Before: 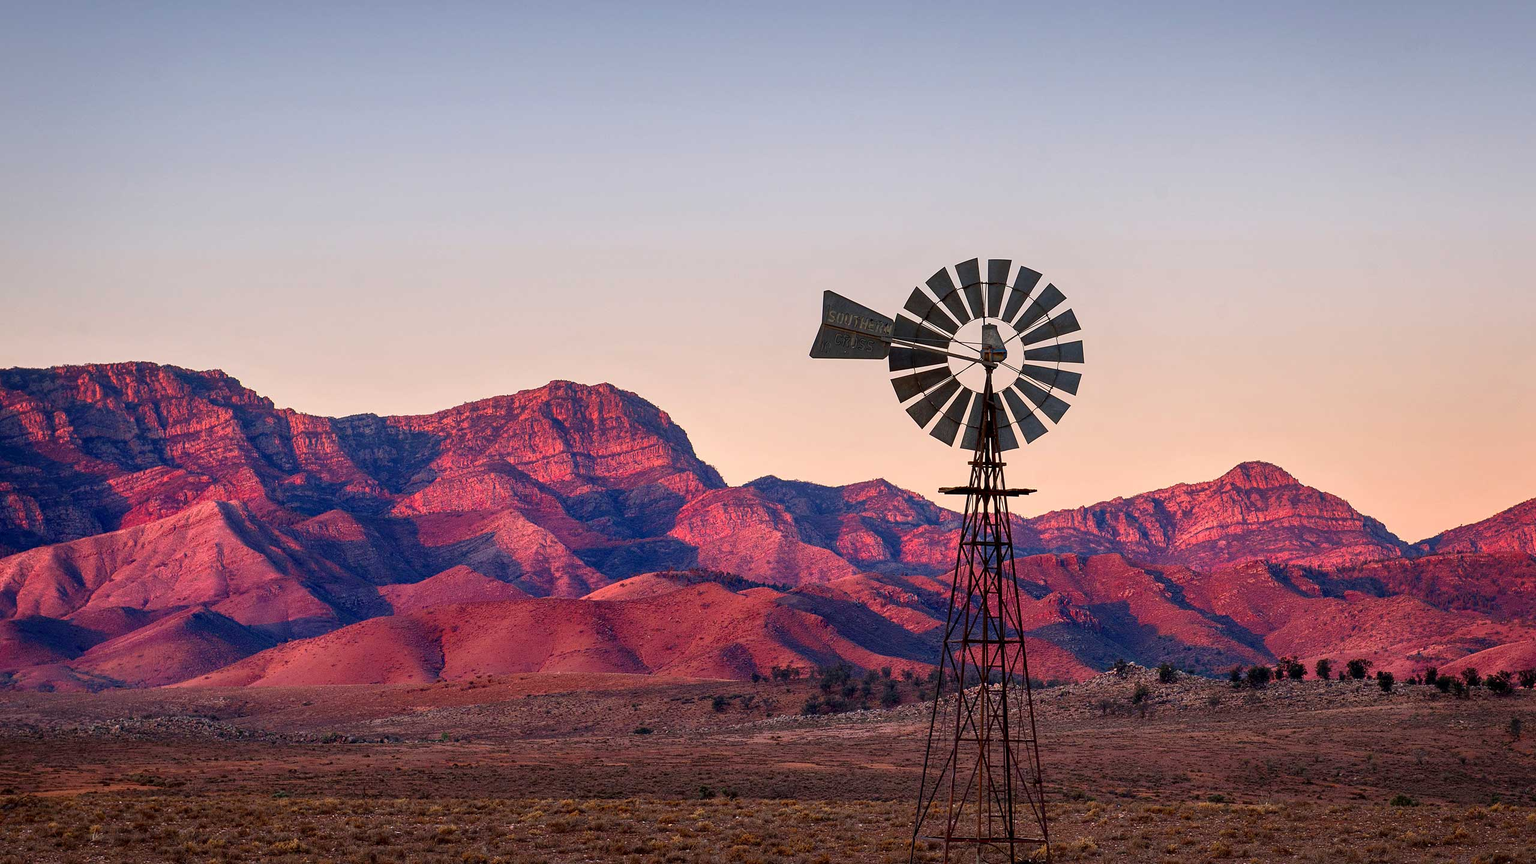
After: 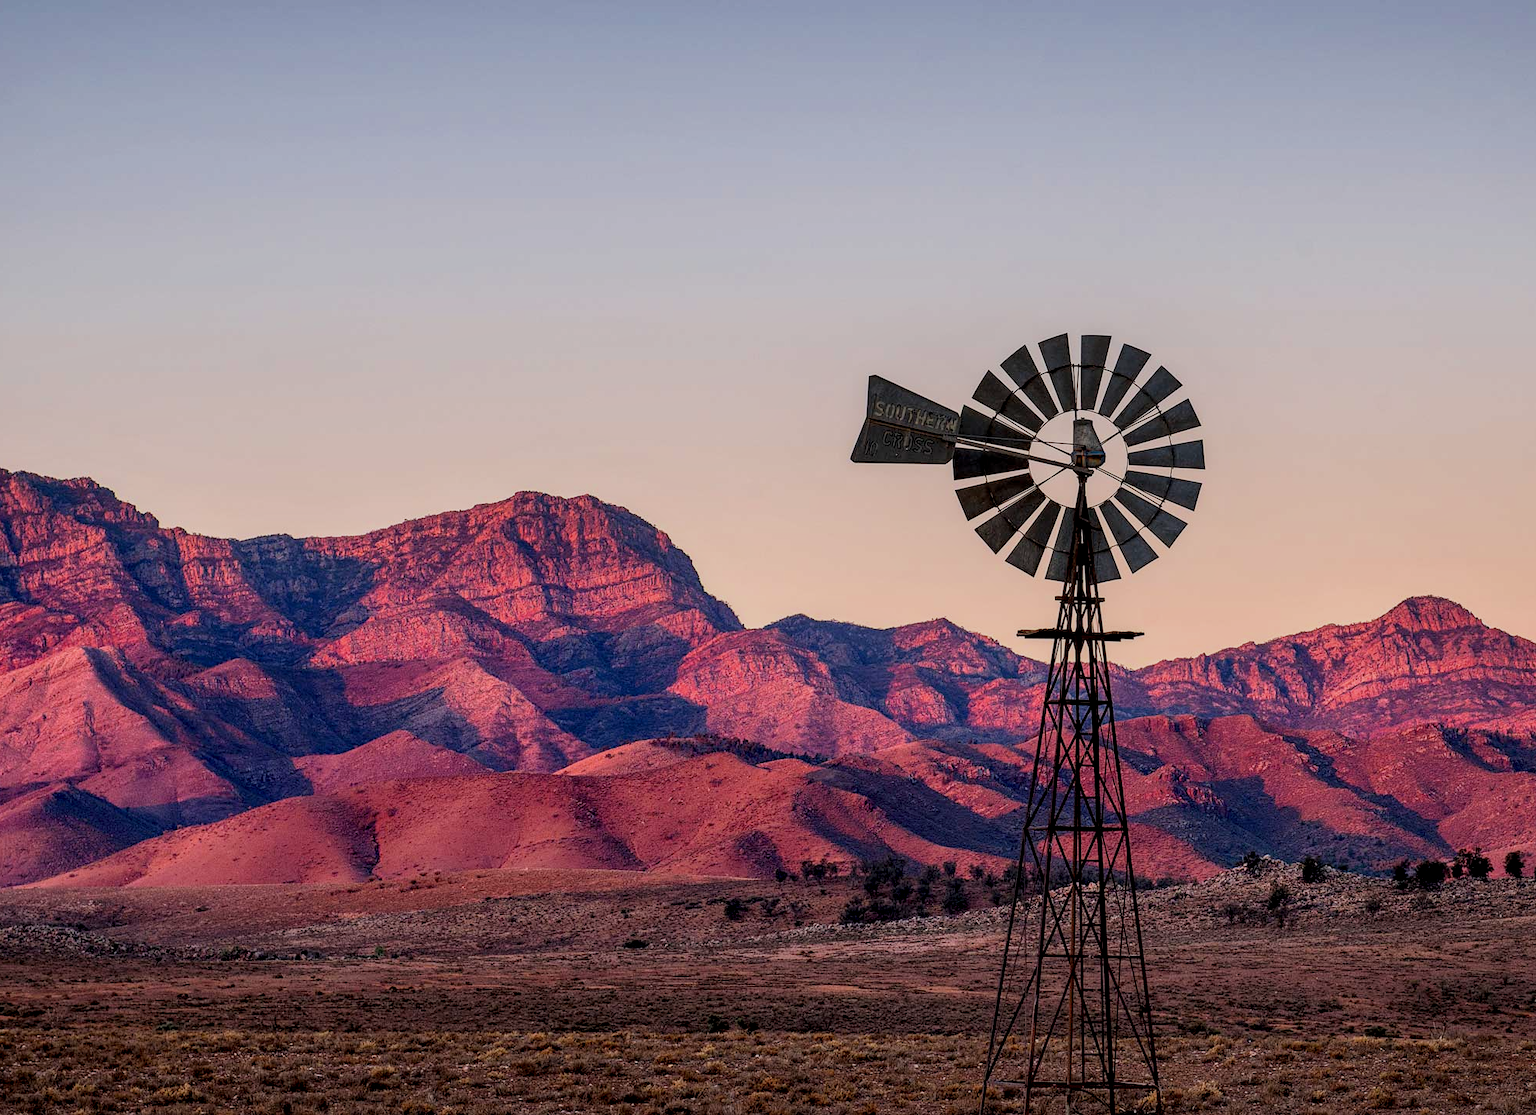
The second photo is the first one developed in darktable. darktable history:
filmic rgb: black relative exposure -7.82 EV, white relative exposure 4.29 EV, hardness 3.86, color science v6 (2022)
contrast brightness saturation: saturation -0.05
local contrast: shadows 94%
crop: left 9.88%, right 12.664%
